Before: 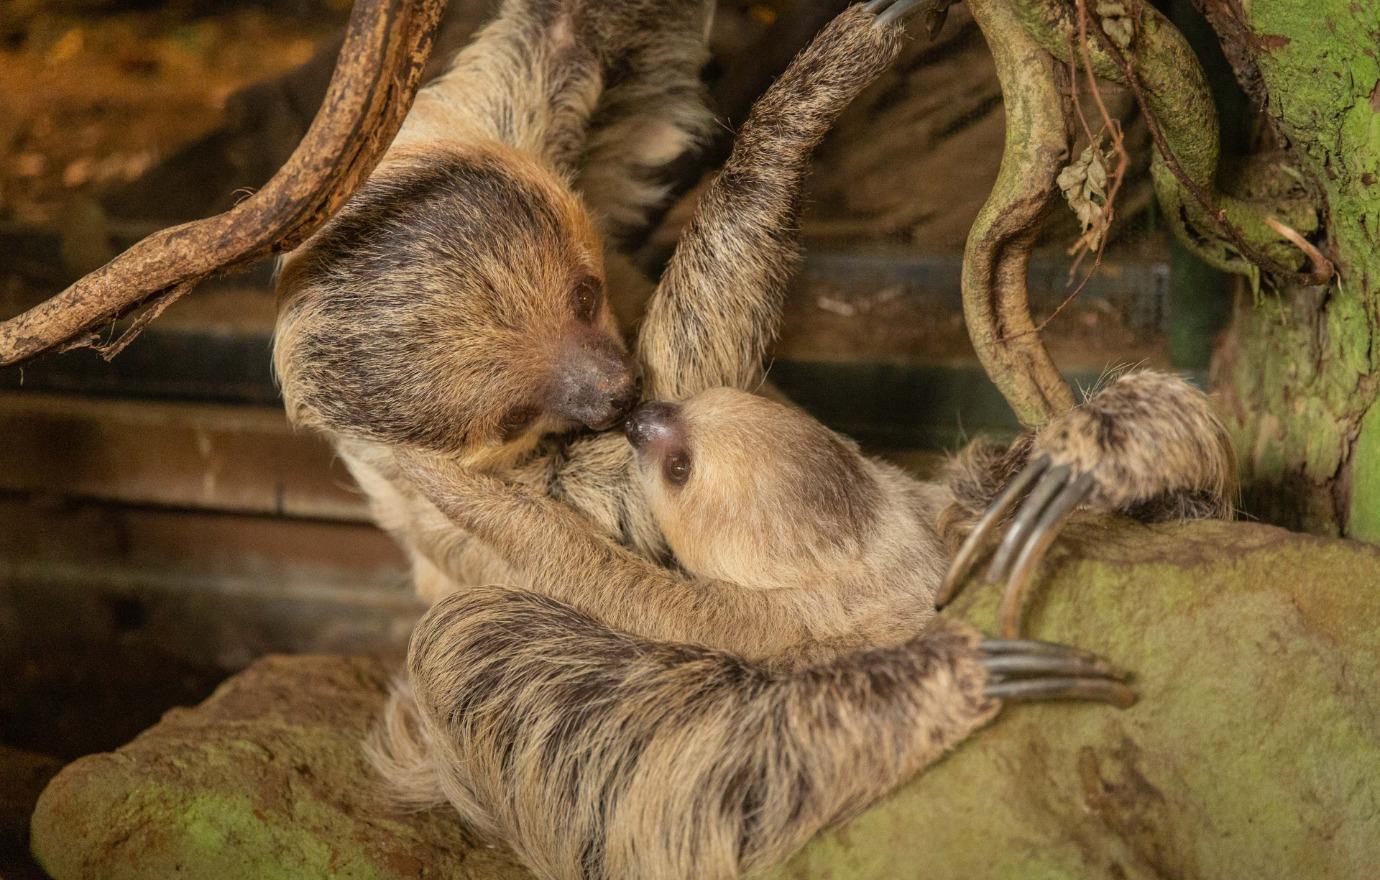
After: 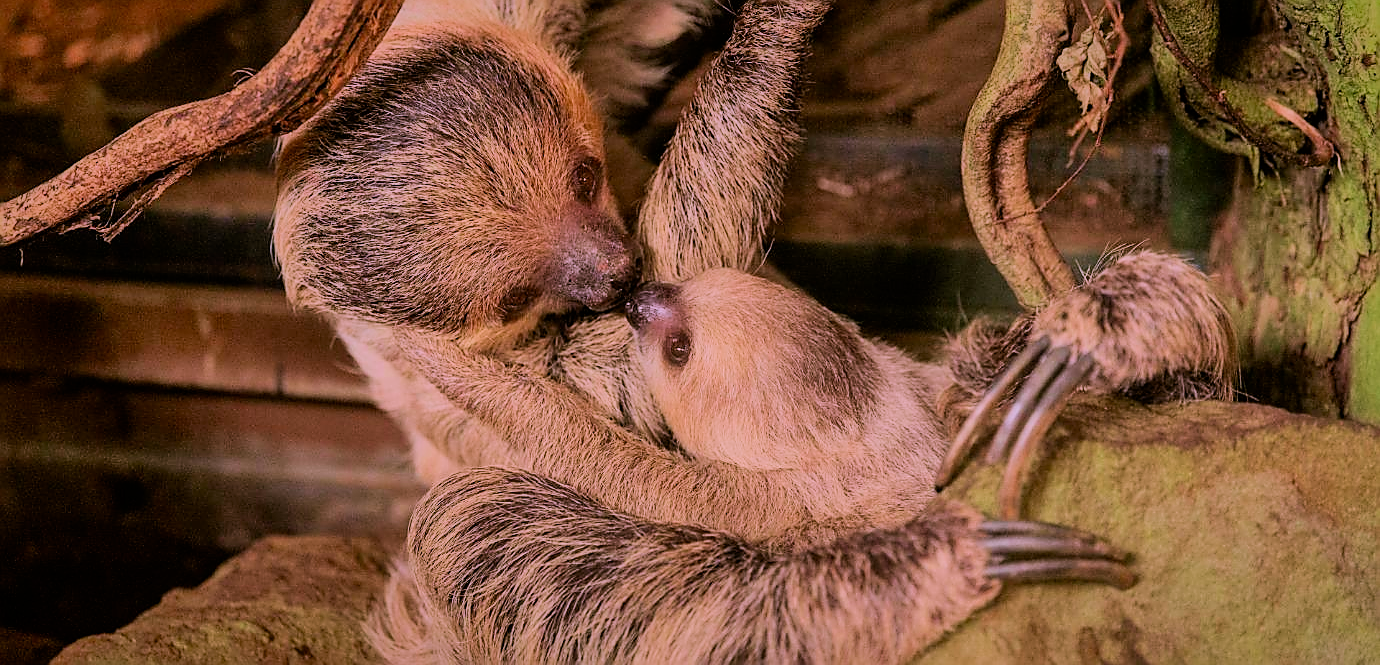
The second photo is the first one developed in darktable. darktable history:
filmic rgb: black relative exposure -6.91 EV, white relative exposure 5.58 EV, hardness 2.86, iterations of high-quality reconstruction 10
shadows and highlights: shadows 39.88, highlights -59.98
crop: top 13.614%, bottom 10.808%
sharpen: radius 1.415, amount 1.26, threshold 0.682
velvia: on, module defaults
color correction: highlights a* 15.32, highlights b* -19.97
contrast brightness saturation: contrast 0.18, saturation 0.309
